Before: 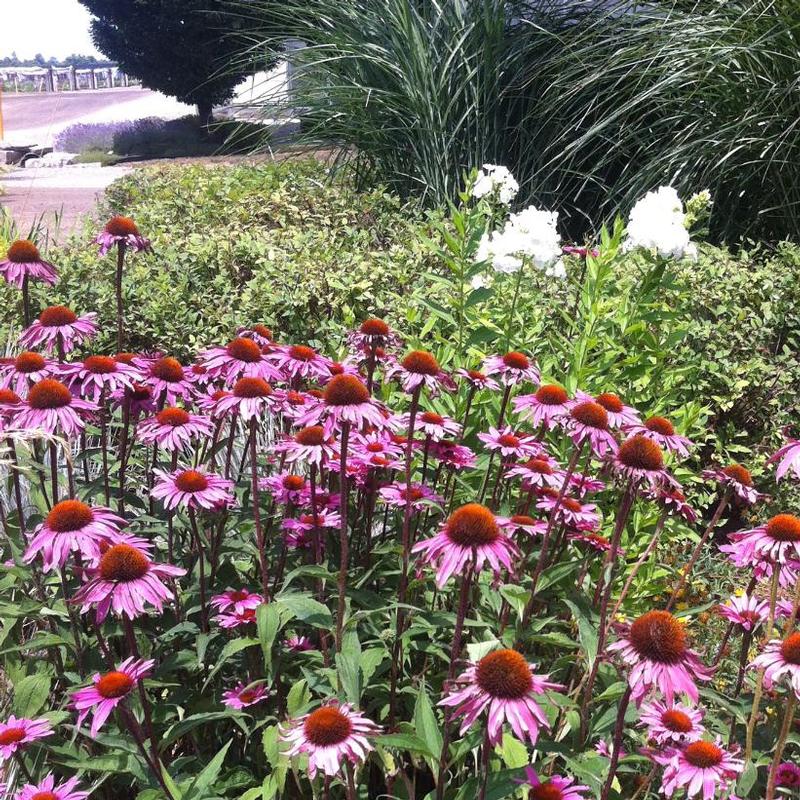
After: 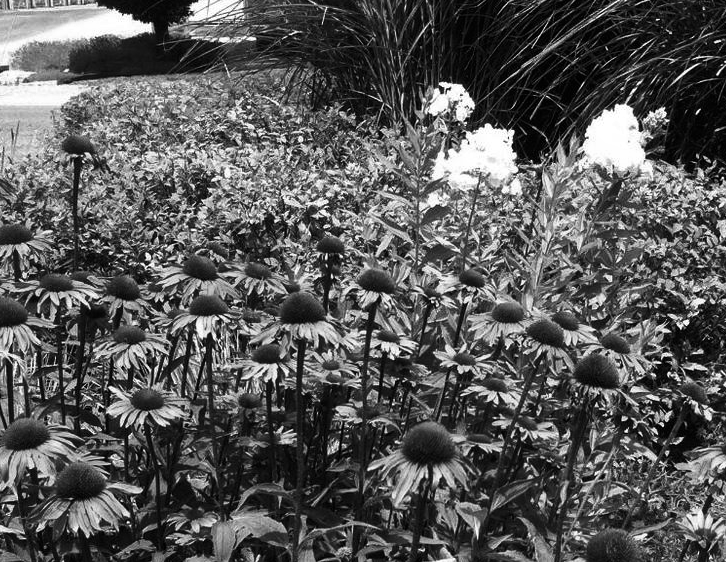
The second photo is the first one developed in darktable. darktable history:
crop: left 5.596%, top 10.314%, right 3.534%, bottom 19.395%
contrast brightness saturation: contrast 0.1, brightness -0.26, saturation 0.14
monochrome: on, module defaults
